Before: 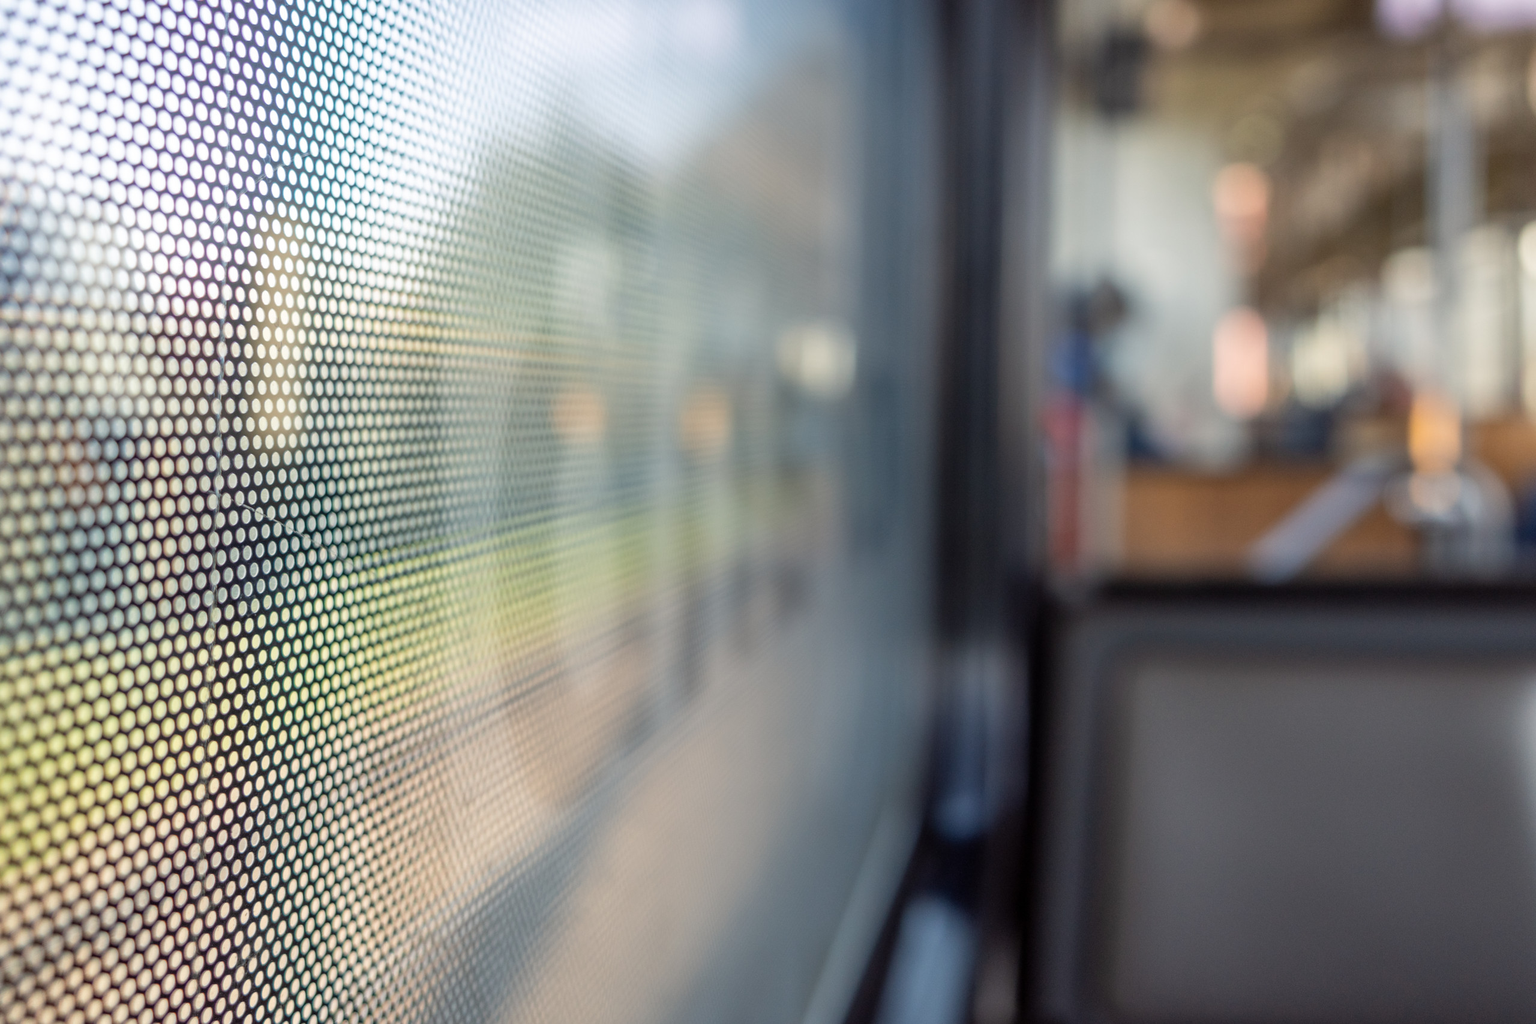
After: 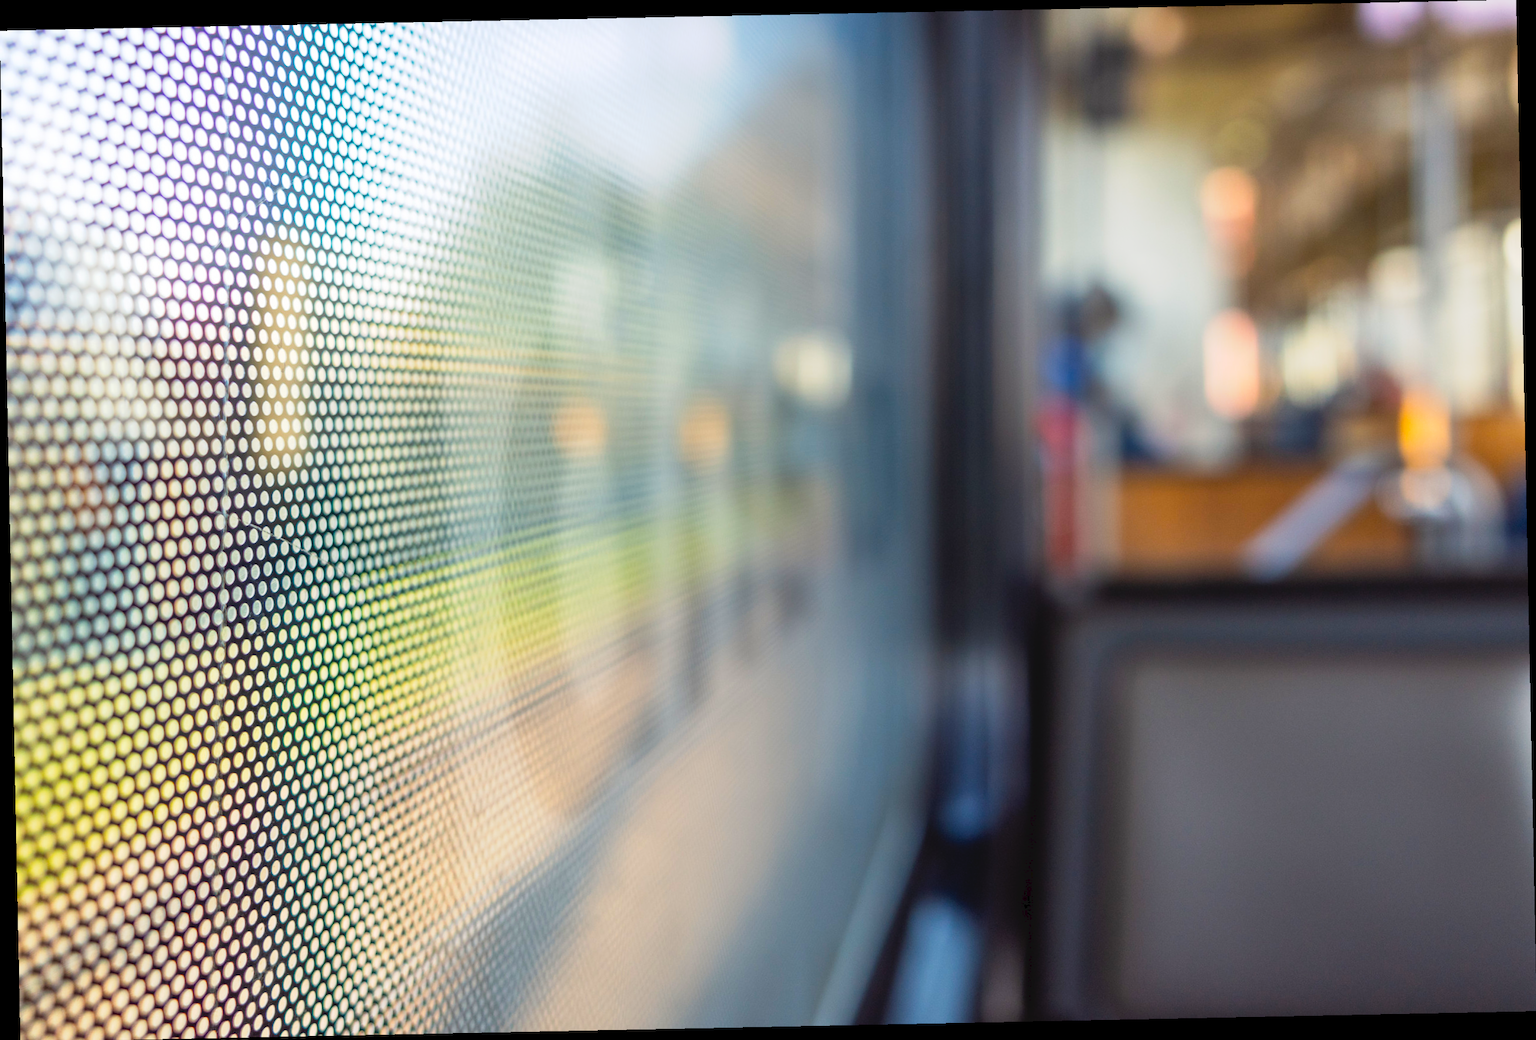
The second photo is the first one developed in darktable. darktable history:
color balance rgb: linear chroma grading › global chroma 15%, perceptual saturation grading › global saturation 30%
rotate and perspective: rotation -1.17°, automatic cropping off
tone curve: curves: ch0 [(0, 0) (0.003, 0.045) (0.011, 0.051) (0.025, 0.057) (0.044, 0.074) (0.069, 0.096) (0.1, 0.125) (0.136, 0.16) (0.177, 0.201) (0.224, 0.242) (0.277, 0.299) (0.335, 0.362) (0.399, 0.432) (0.468, 0.512) (0.543, 0.601) (0.623, 0.691) (0.709, 0.786) (0.801, 0.876) (0.898, 0.927) (1, 1)], preserve colors none
